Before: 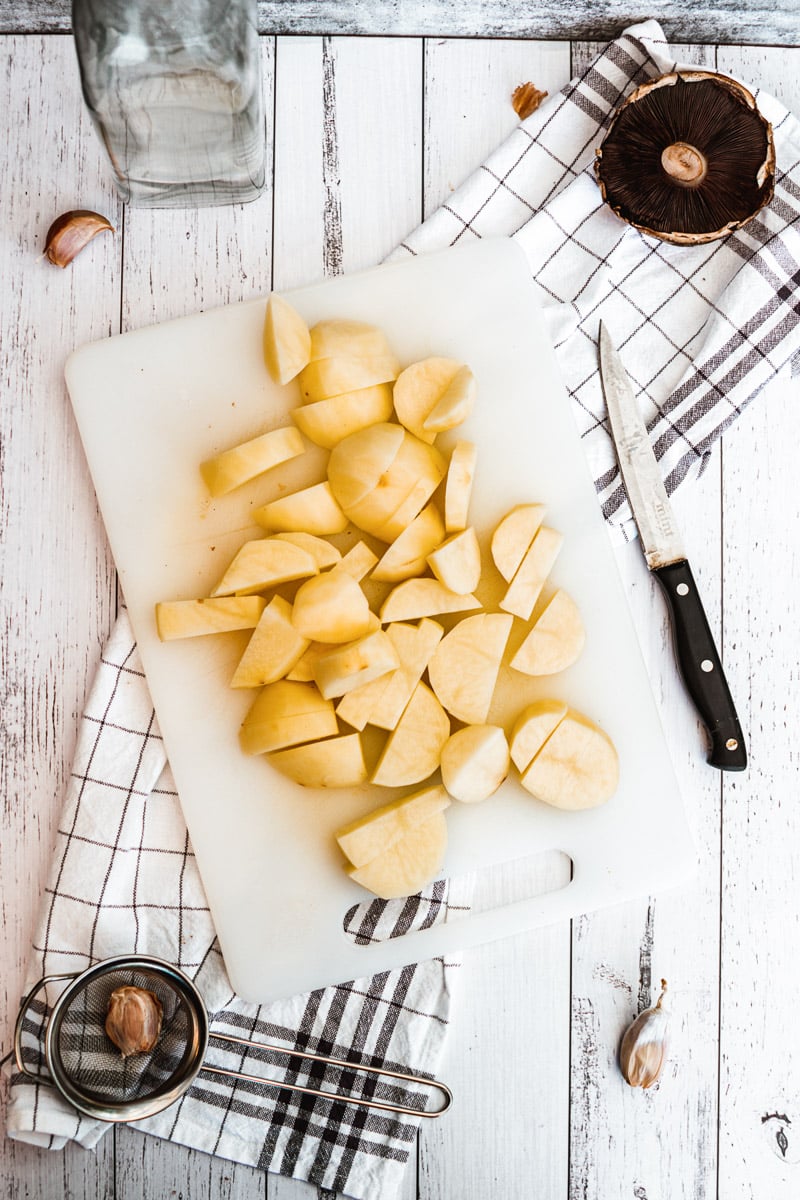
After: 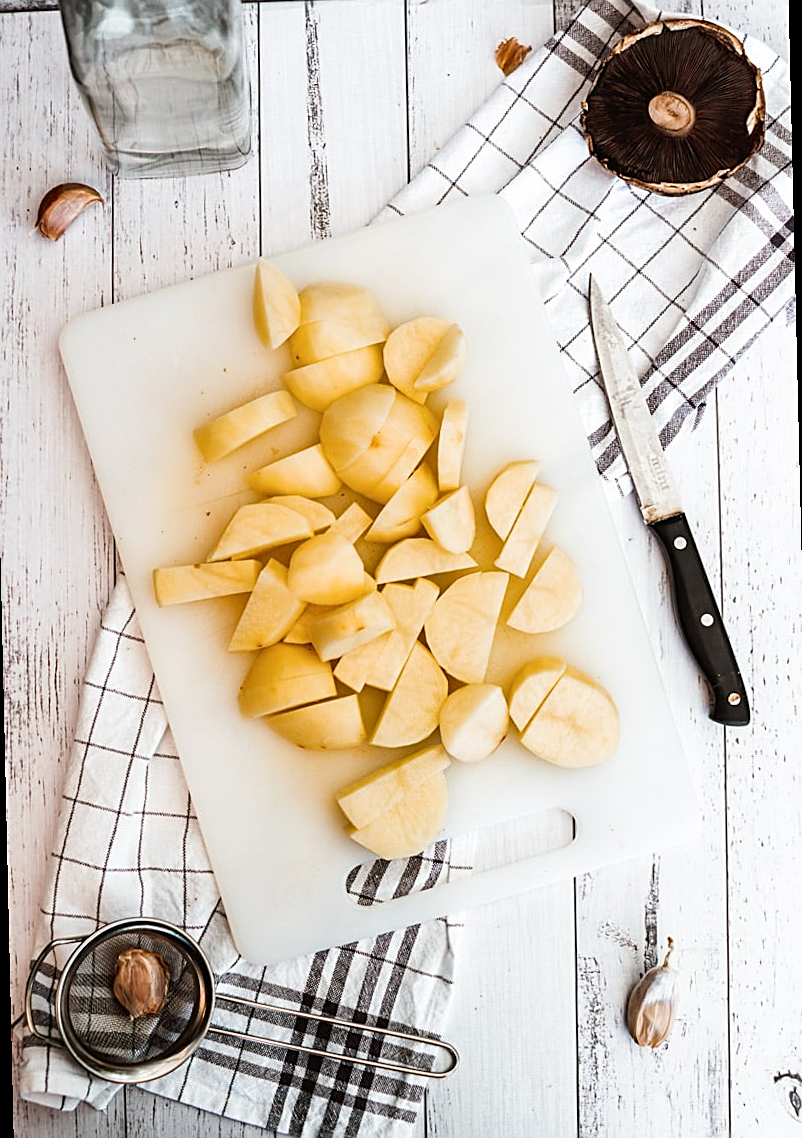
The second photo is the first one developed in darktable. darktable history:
sharpen: on, module defaults
rotate and perspective: rotation -1.32°, lens shift (horizontal) -0.031, crop left 0.015, crop right 0.985, crop top 0.047, crop bottom 0.982
